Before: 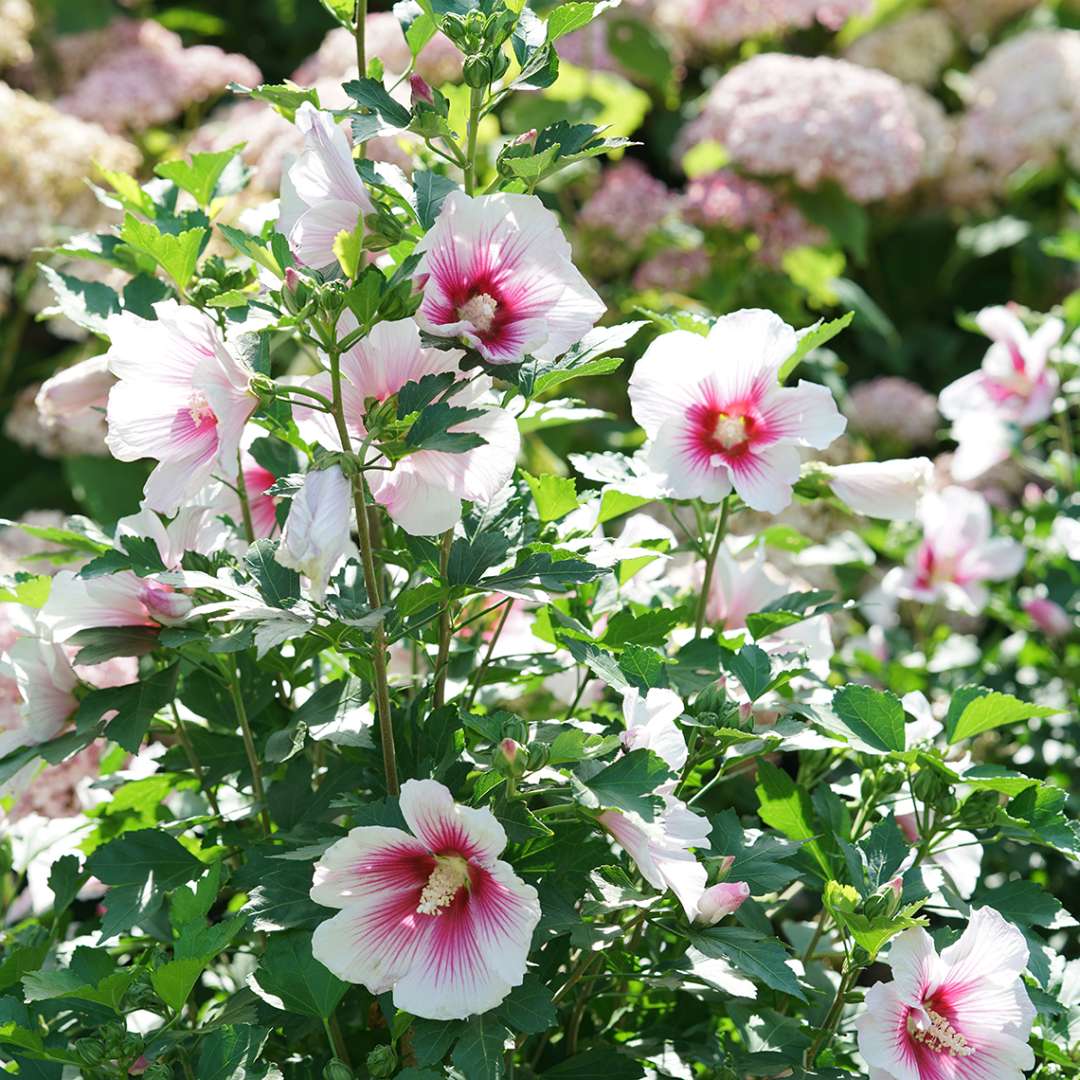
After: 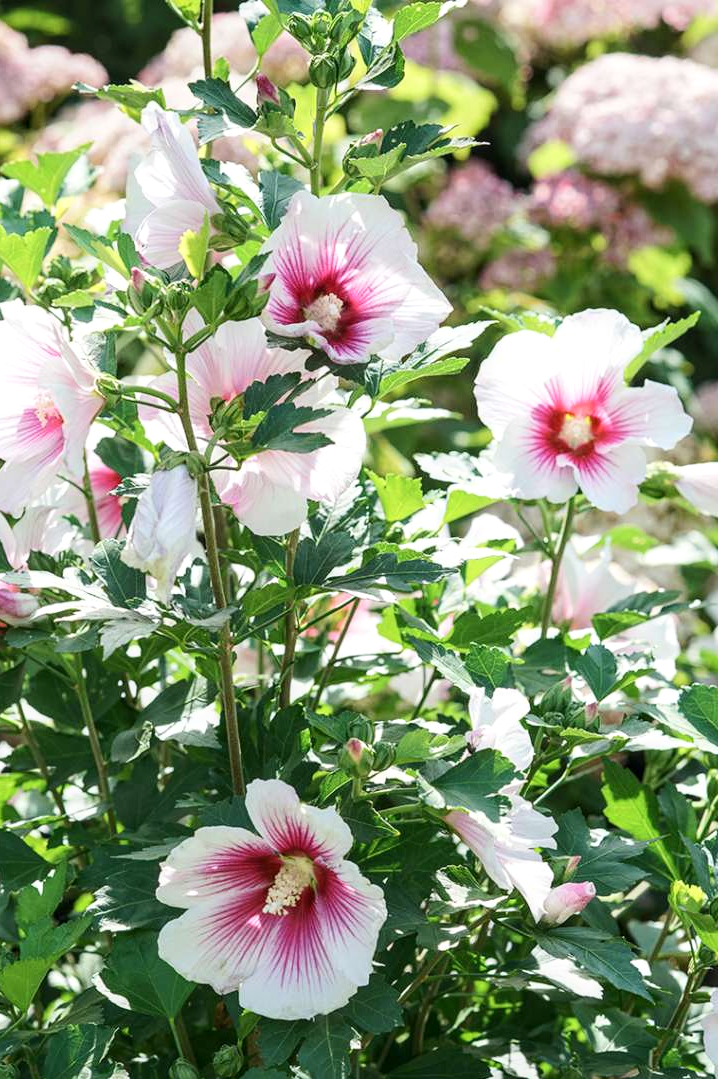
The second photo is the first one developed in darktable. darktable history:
local contrast: on, module defaults
contrast brightness saturation: contrast 0.152, brightness 0.046
crop and rotate: left 14.303%, right 19.205%
shadows and highlights: shadows -22.75, highlights 45.11, soften with gaussian
